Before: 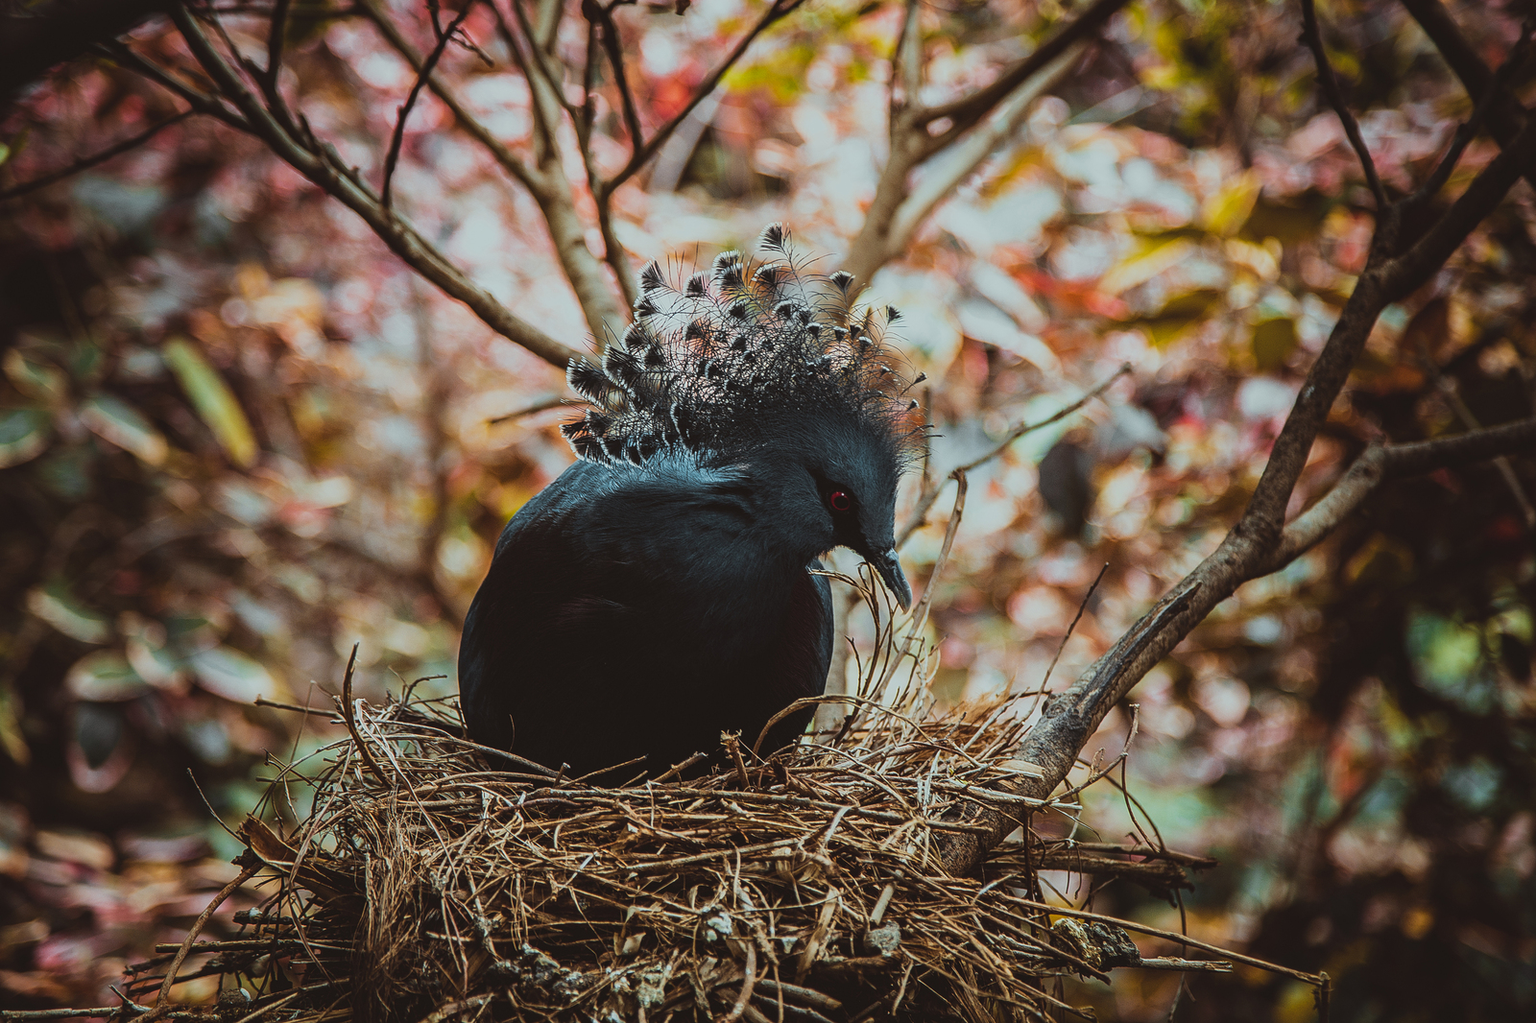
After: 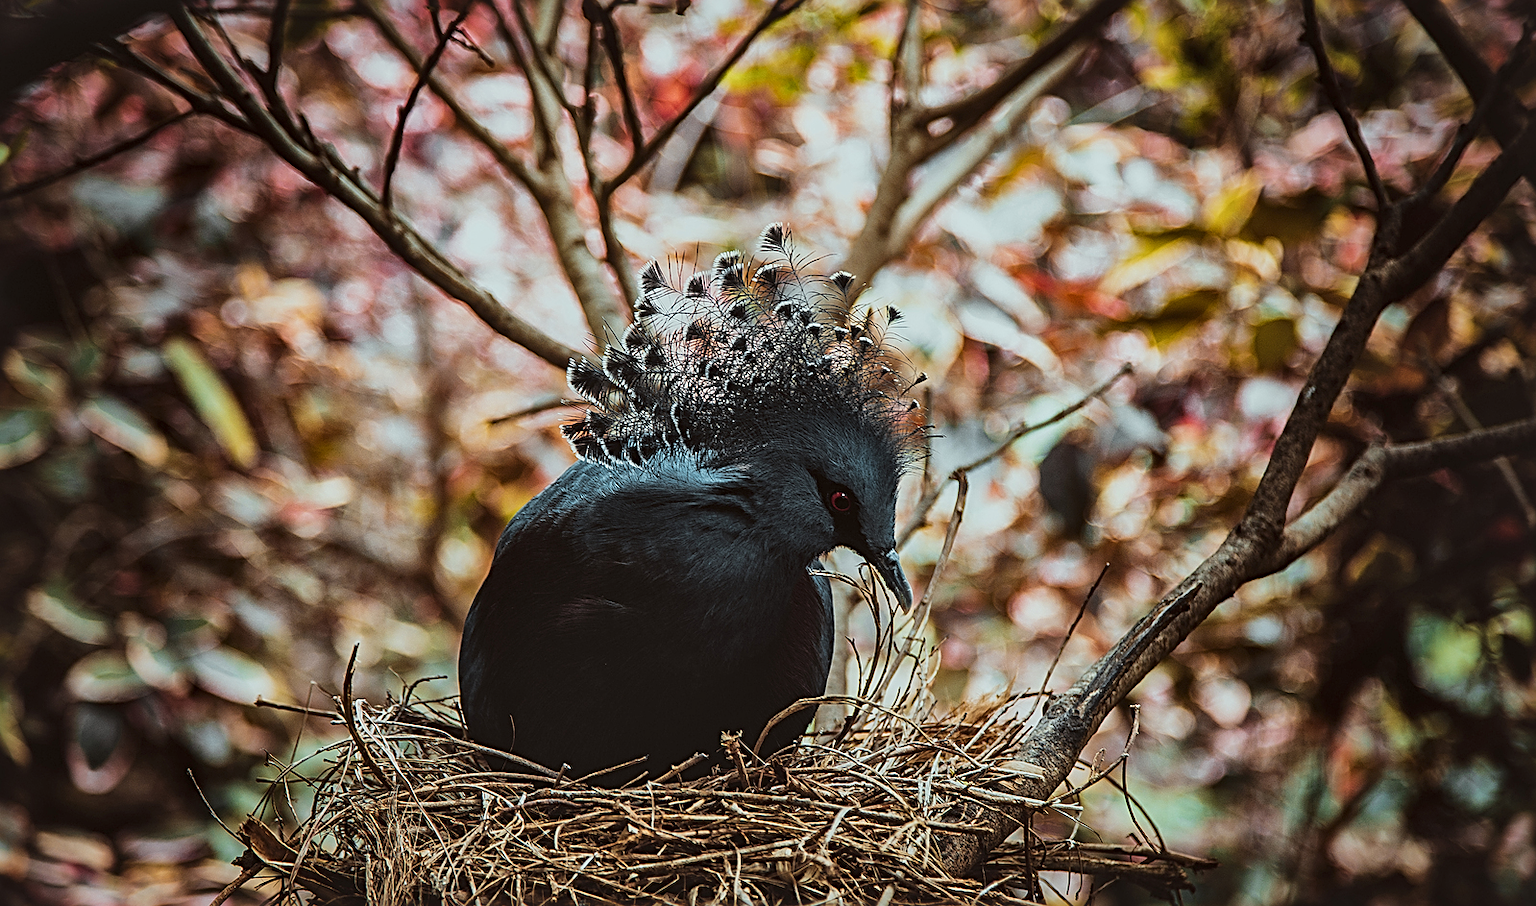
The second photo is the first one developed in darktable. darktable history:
crop and rotate: top 0%, bottom 11.441%
sharpen: radius 2.757
local contrast: mode bilateral grid, contrast 21, coarseness 49, detail 171%, midtone range 0.2
